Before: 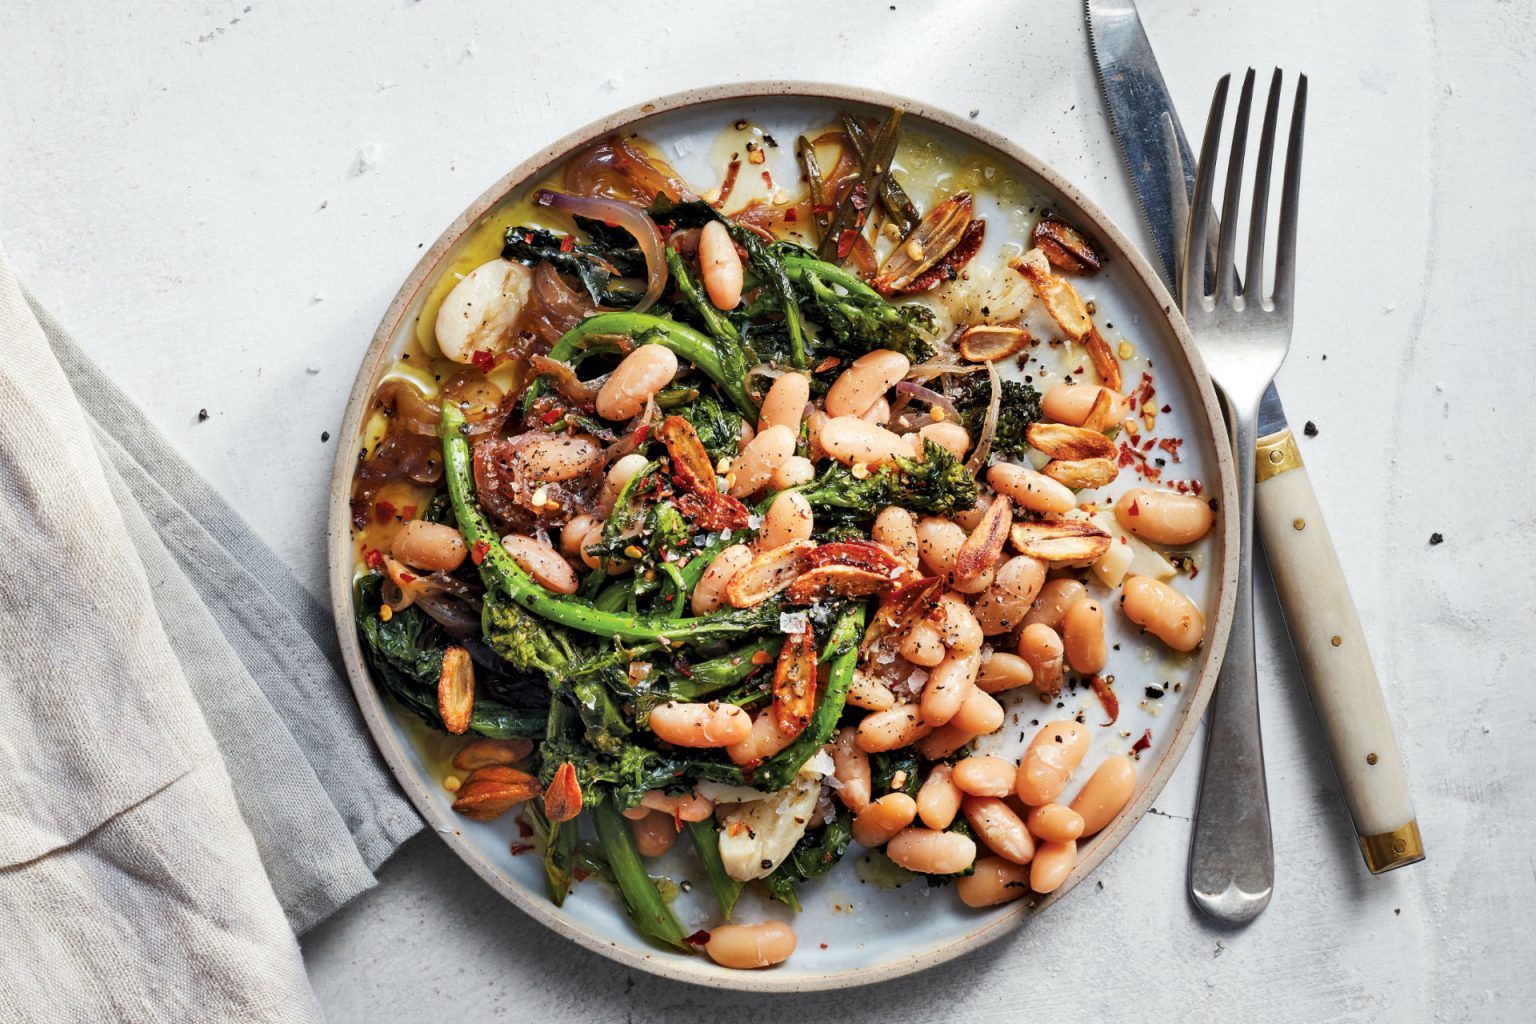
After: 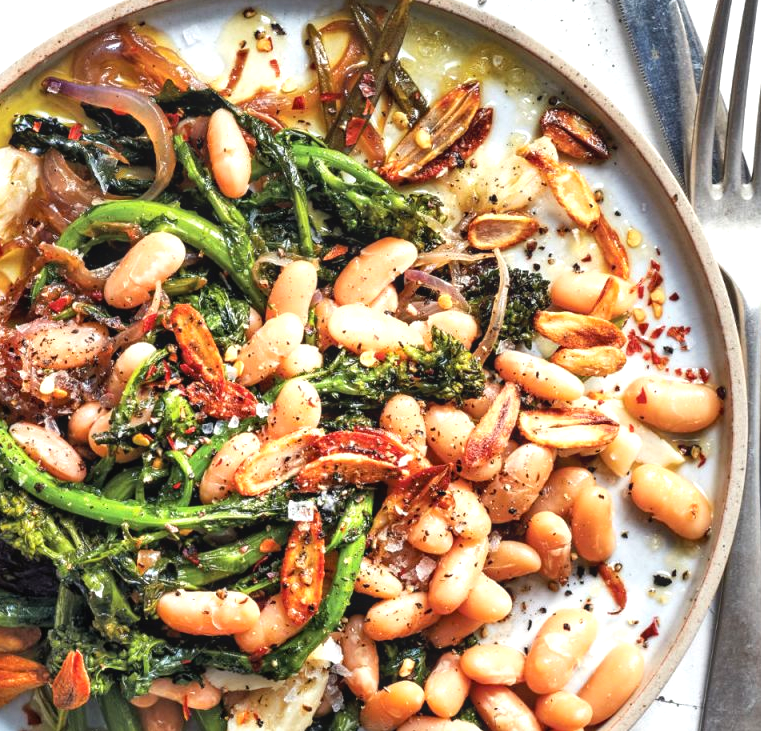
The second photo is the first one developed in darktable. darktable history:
local contrast: detail 110%
crop: left 32.075%, top 10.976%, right 18.355%, bottom 17.596%
exposure: black level correction 0, exposure 0.7 EV, compensate exposure bias true, compensate highlight preservation false
